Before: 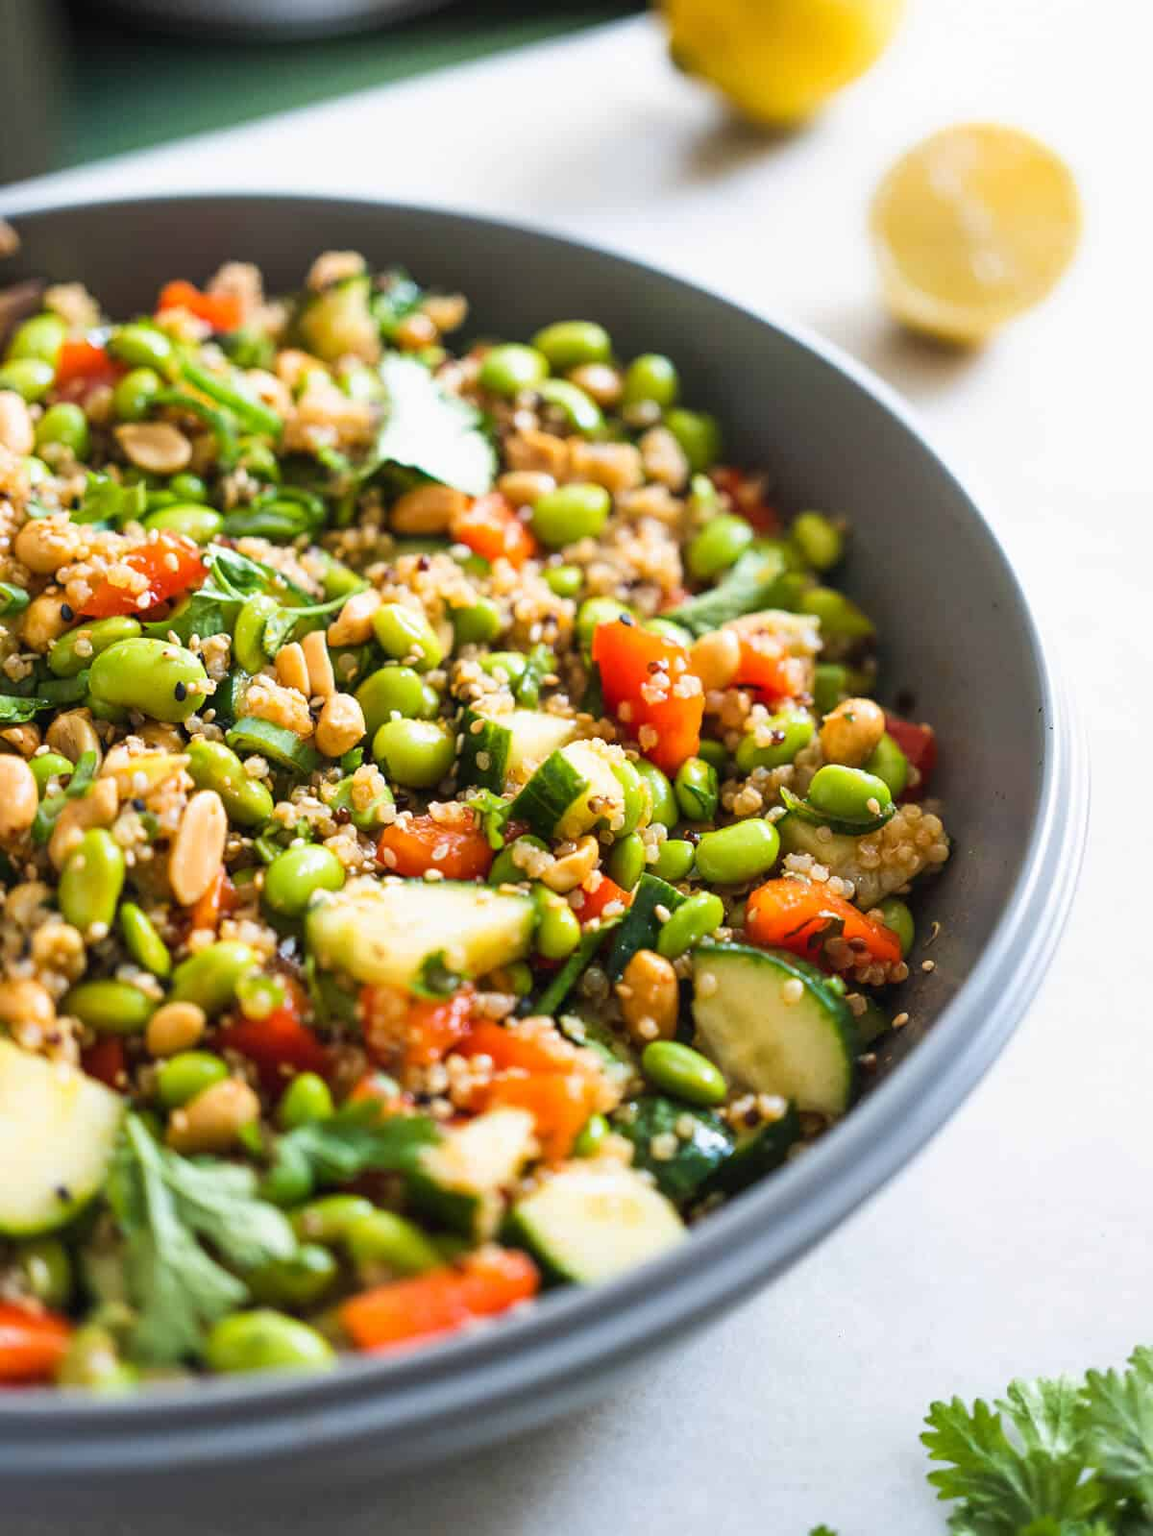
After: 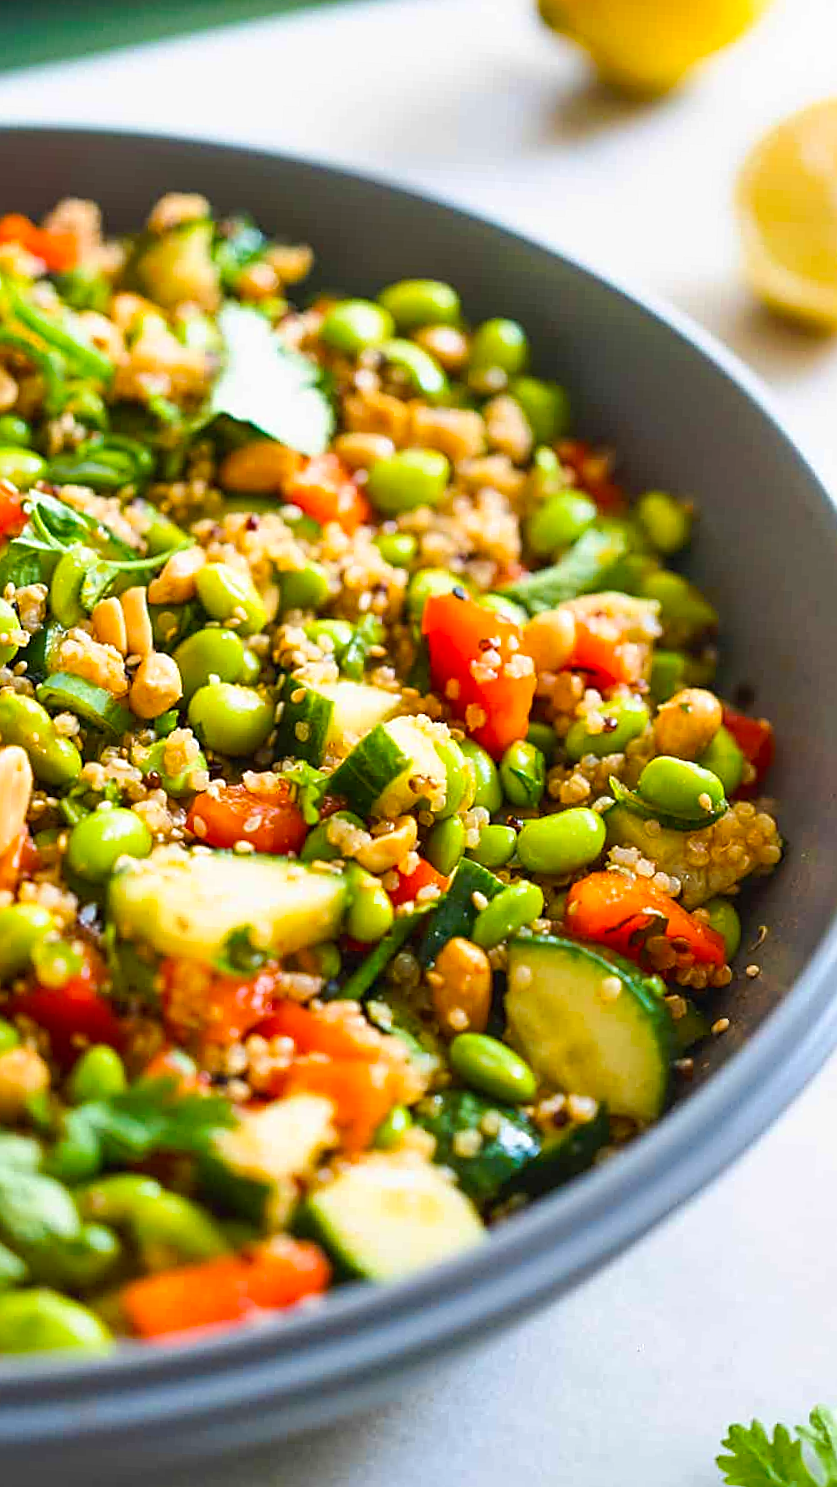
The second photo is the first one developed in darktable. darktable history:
velvia: strength 32%, mid-tones bias 0.2
sharpen: on, module defaults
crop and rotate: angle -3.27°, left 14.277%, top 0.028%, right 10.766%, bottom 0.028%
color balance rgb: perceptual saturation grading › global saturation -1%
tone curve: curves: ch0 [(0, 0) (0.003, 0.013) (0.011, 0.017) (0.025, 0.028) (0.044, 0.049) (0.069, 0.07) (0.1, 0.103) (0.136, 0.143) (0.177, 0.186) (0.224, 0.232) (0.277, 0.282) (0.335, 0.333) (0.399, 0.405) (0.468, 0.477) (0.543, 0.54) (0.623, 0.627) (0.709, 0.709) (0.801, 0.798) (0.898, 0.902) (1, 1)], preserve colors none
